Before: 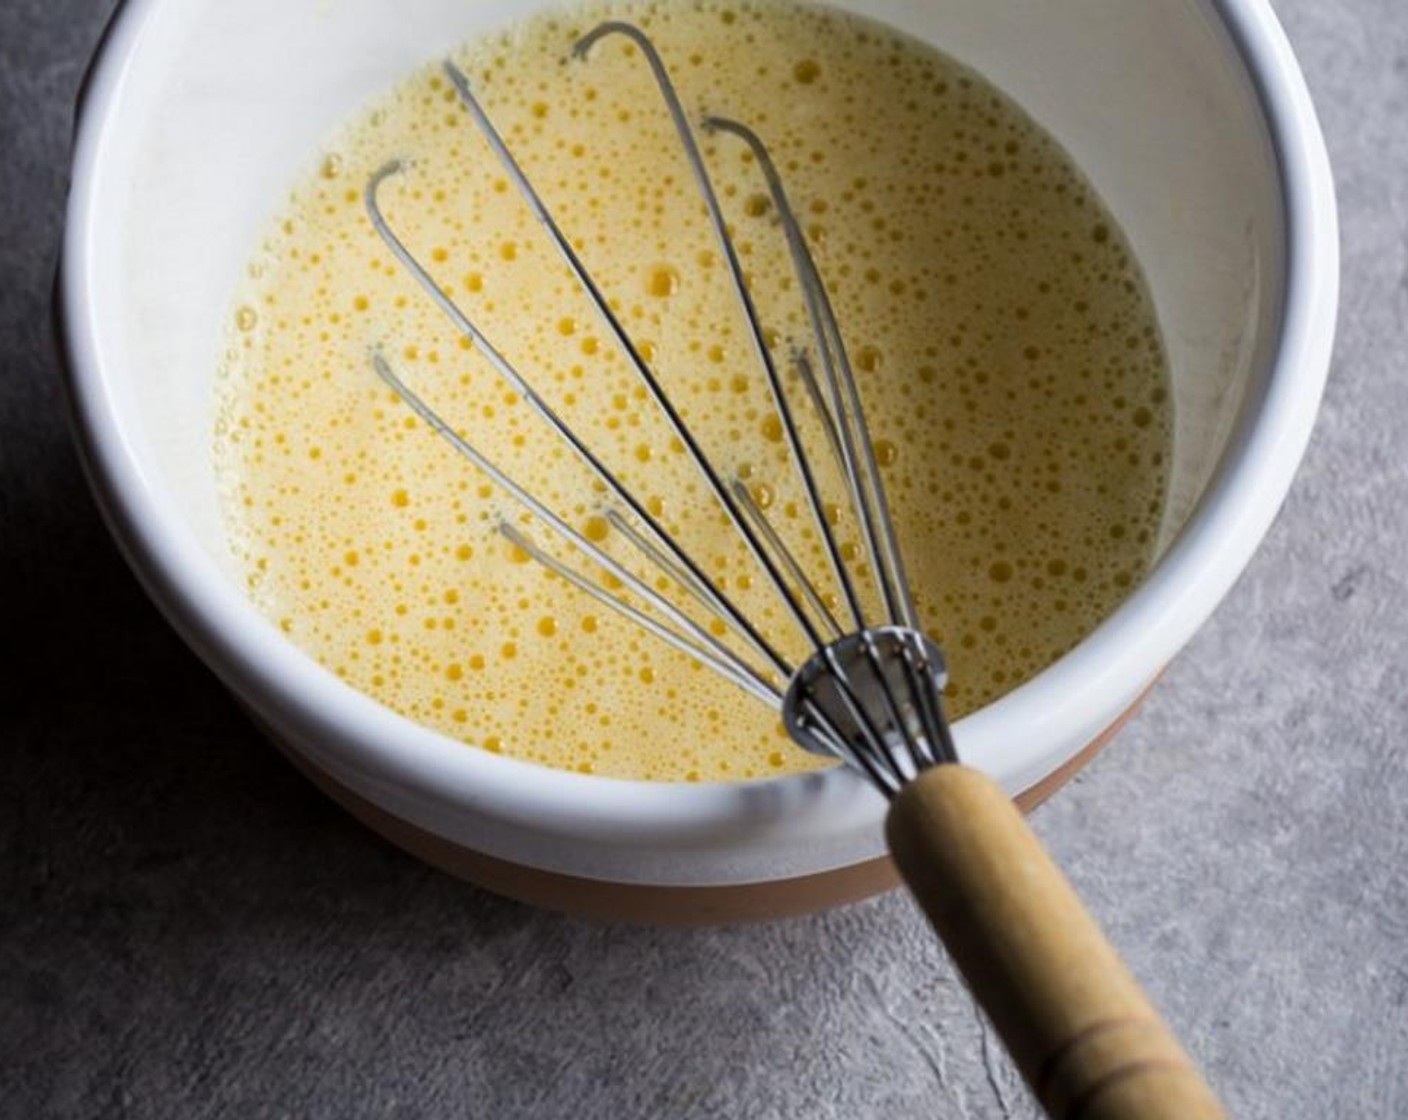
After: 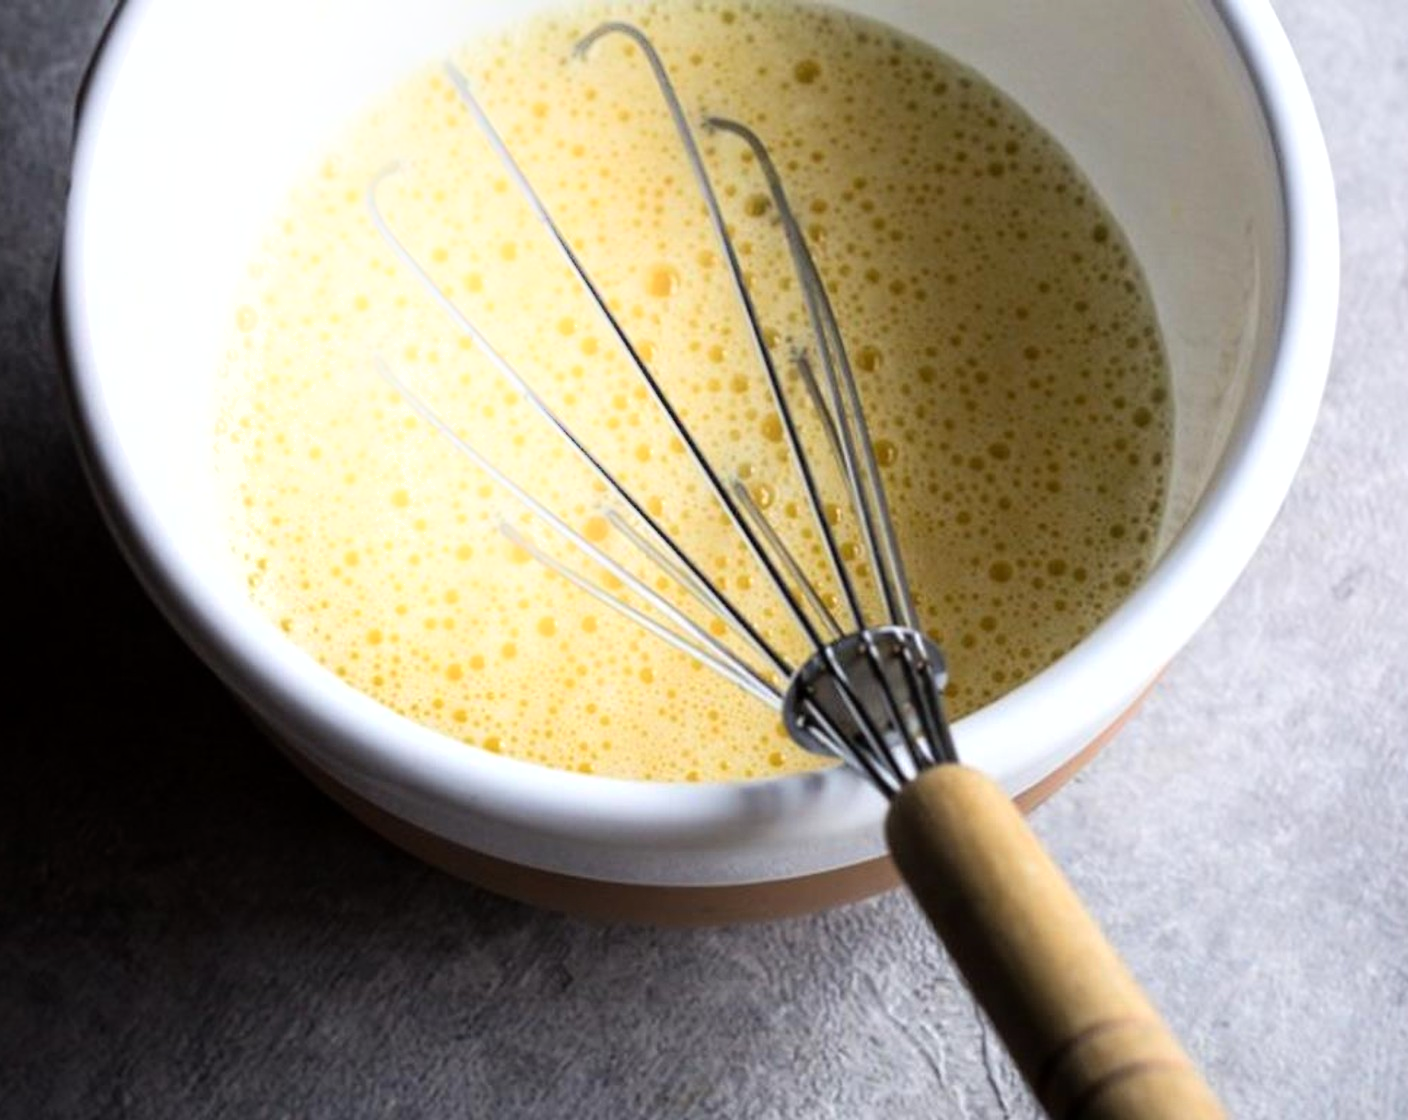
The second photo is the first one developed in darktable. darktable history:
tone equalizer: -8 EV -0.409 EV, -7 EV -0.366 EV, -6 EV -0.346 EV, -5 EV -0.251 EV, -3 EV 0.242 EV, -2 EV 0.311 EV, -1 EV 0.41 EV, +0 EV 0.431 EV
shadows and highlights: shadows -38.45, highlights 64.72, soften with gaussian
